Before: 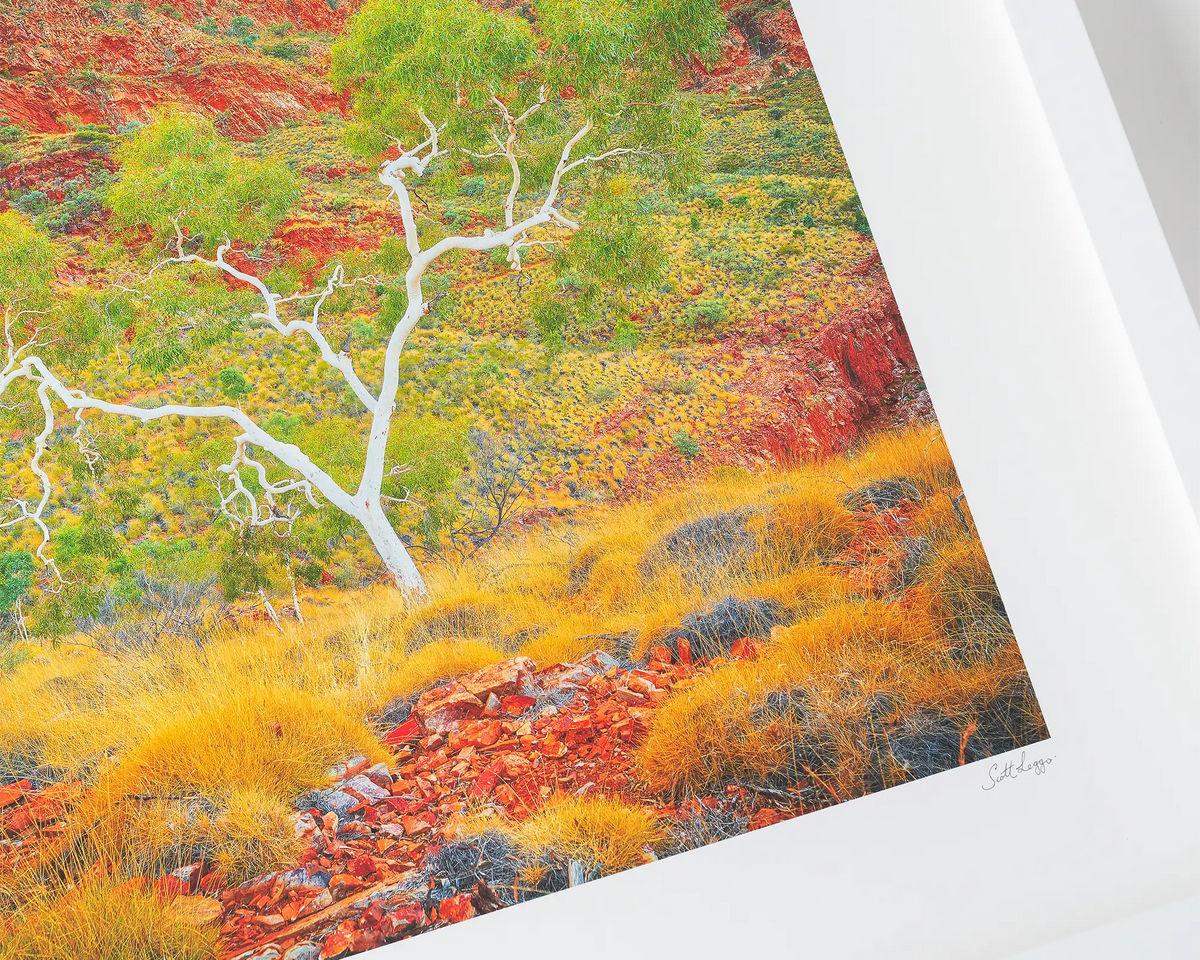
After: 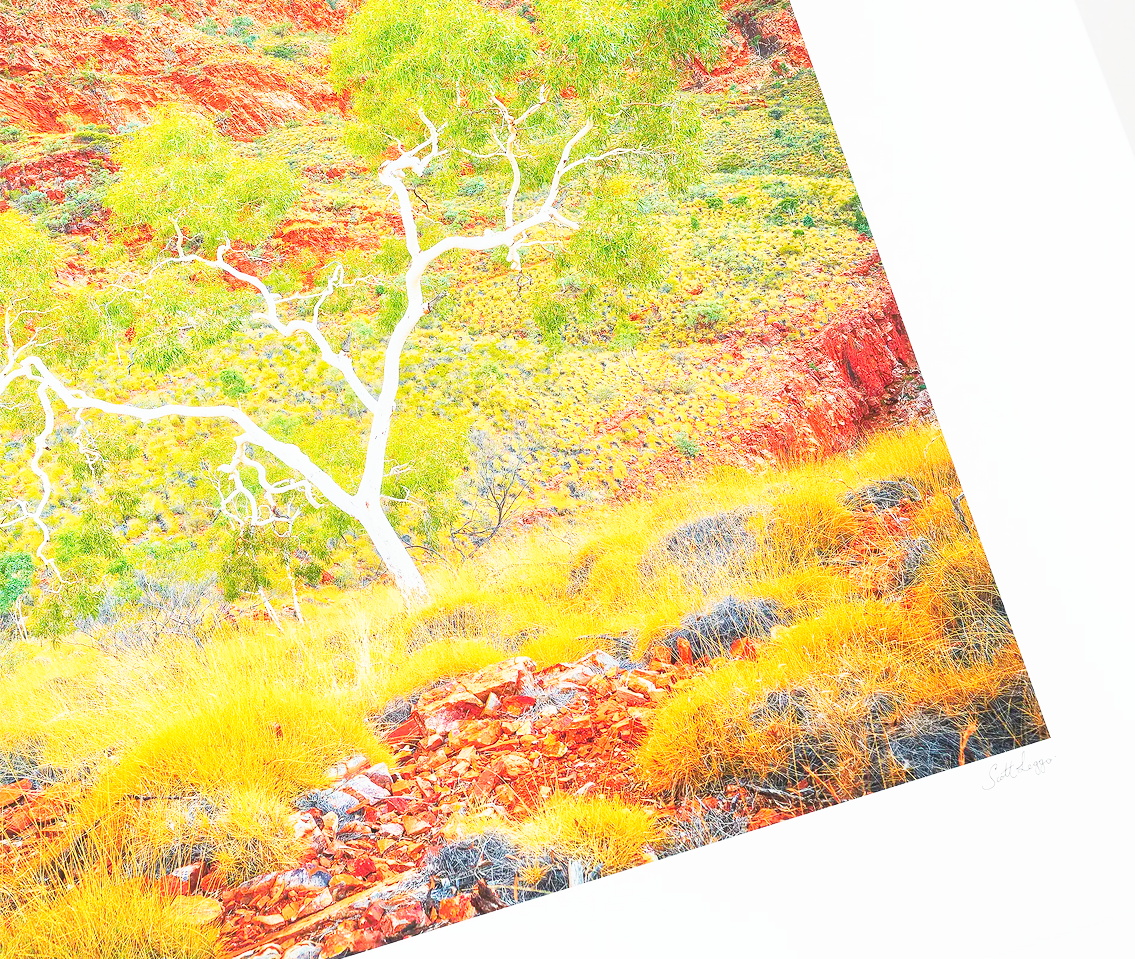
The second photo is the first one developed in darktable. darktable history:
crop and rotate: left 0%, right 5.334%
exposure: black level correction 0.001, exposure -0.124 EV, compensate highlight preservation false
base curve: curves: ch0 [(0, 0) (0.007, 0.004) (0.027, 0.03) (0.046, 0.07) (0.207, 0.54) (0.442, 0.872) (0.673, 0.972) (1, 1)], preserve colors none
